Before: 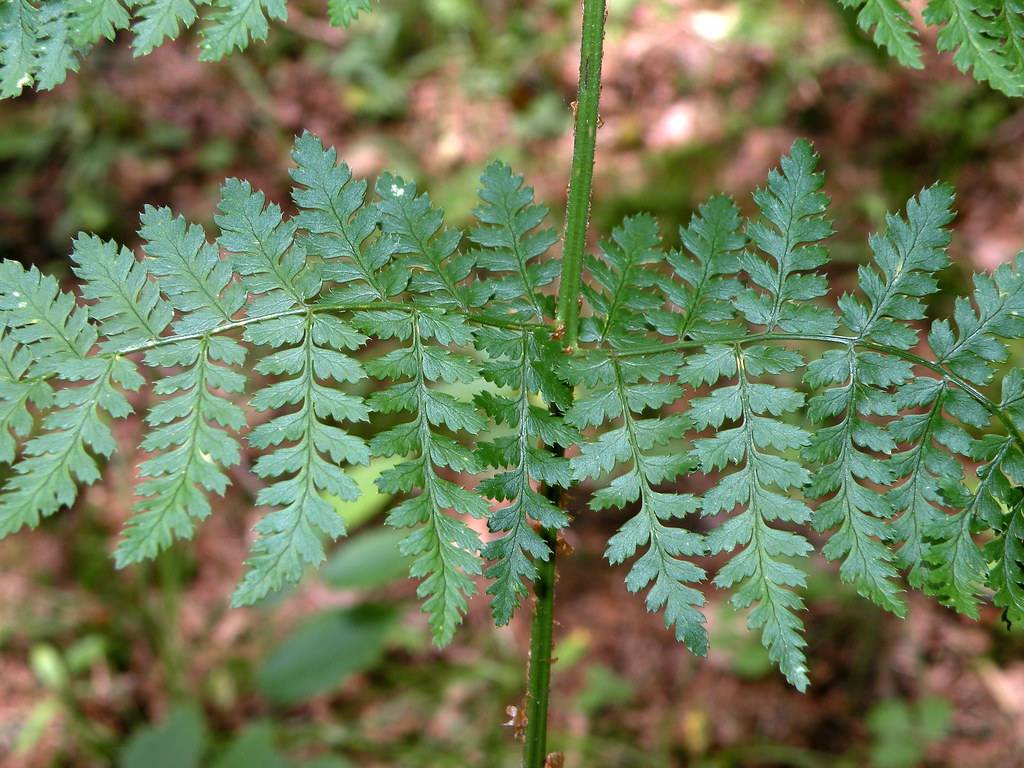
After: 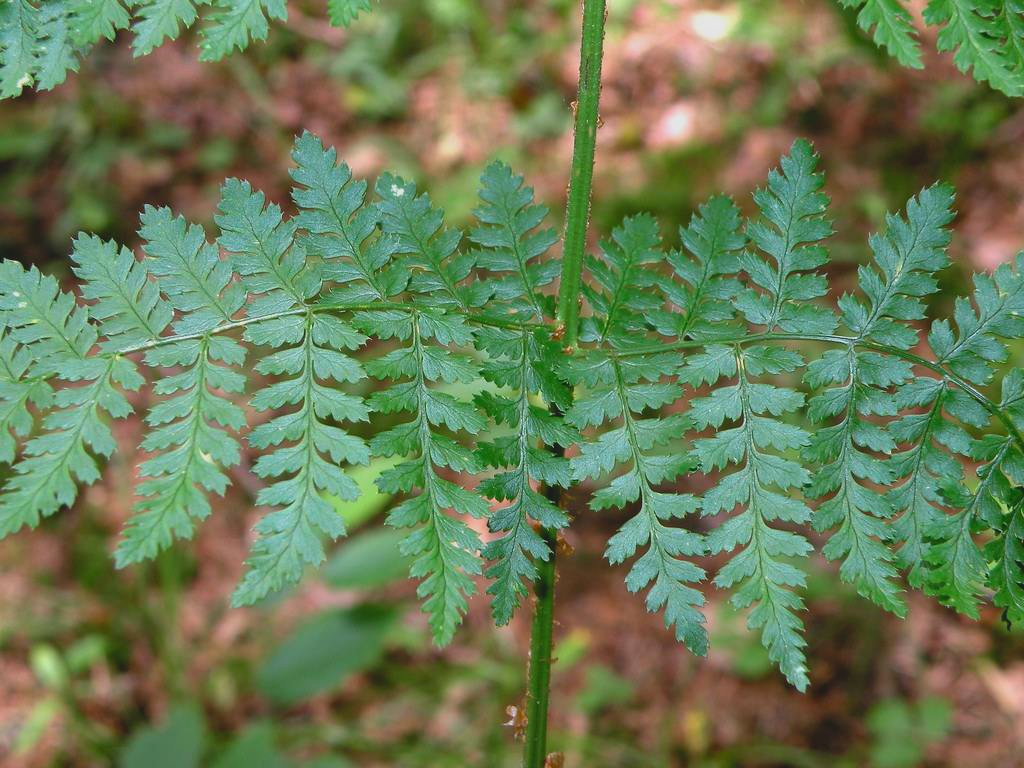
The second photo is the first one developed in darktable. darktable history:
contrast brightness saturation: contrast -0.173, saturation 0.185
color zones: curves: ch1 [(0.113, 0.438) (0.75, 0.5)]; ch2 [(0.12, 0.526) (0.75, 0.5)]
